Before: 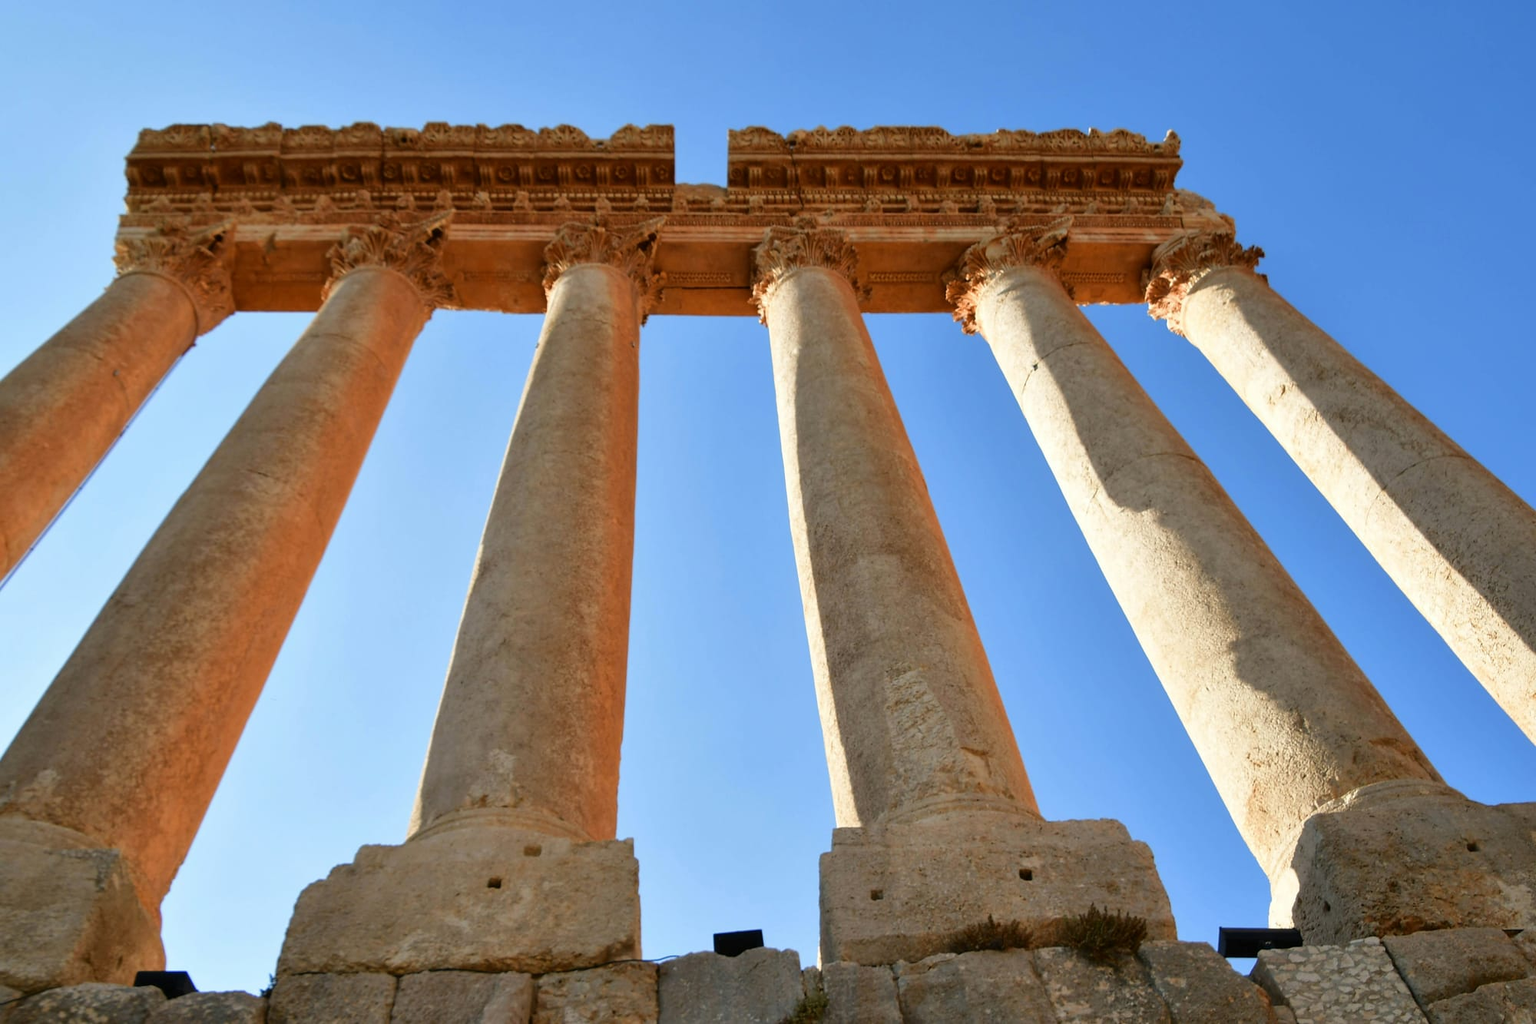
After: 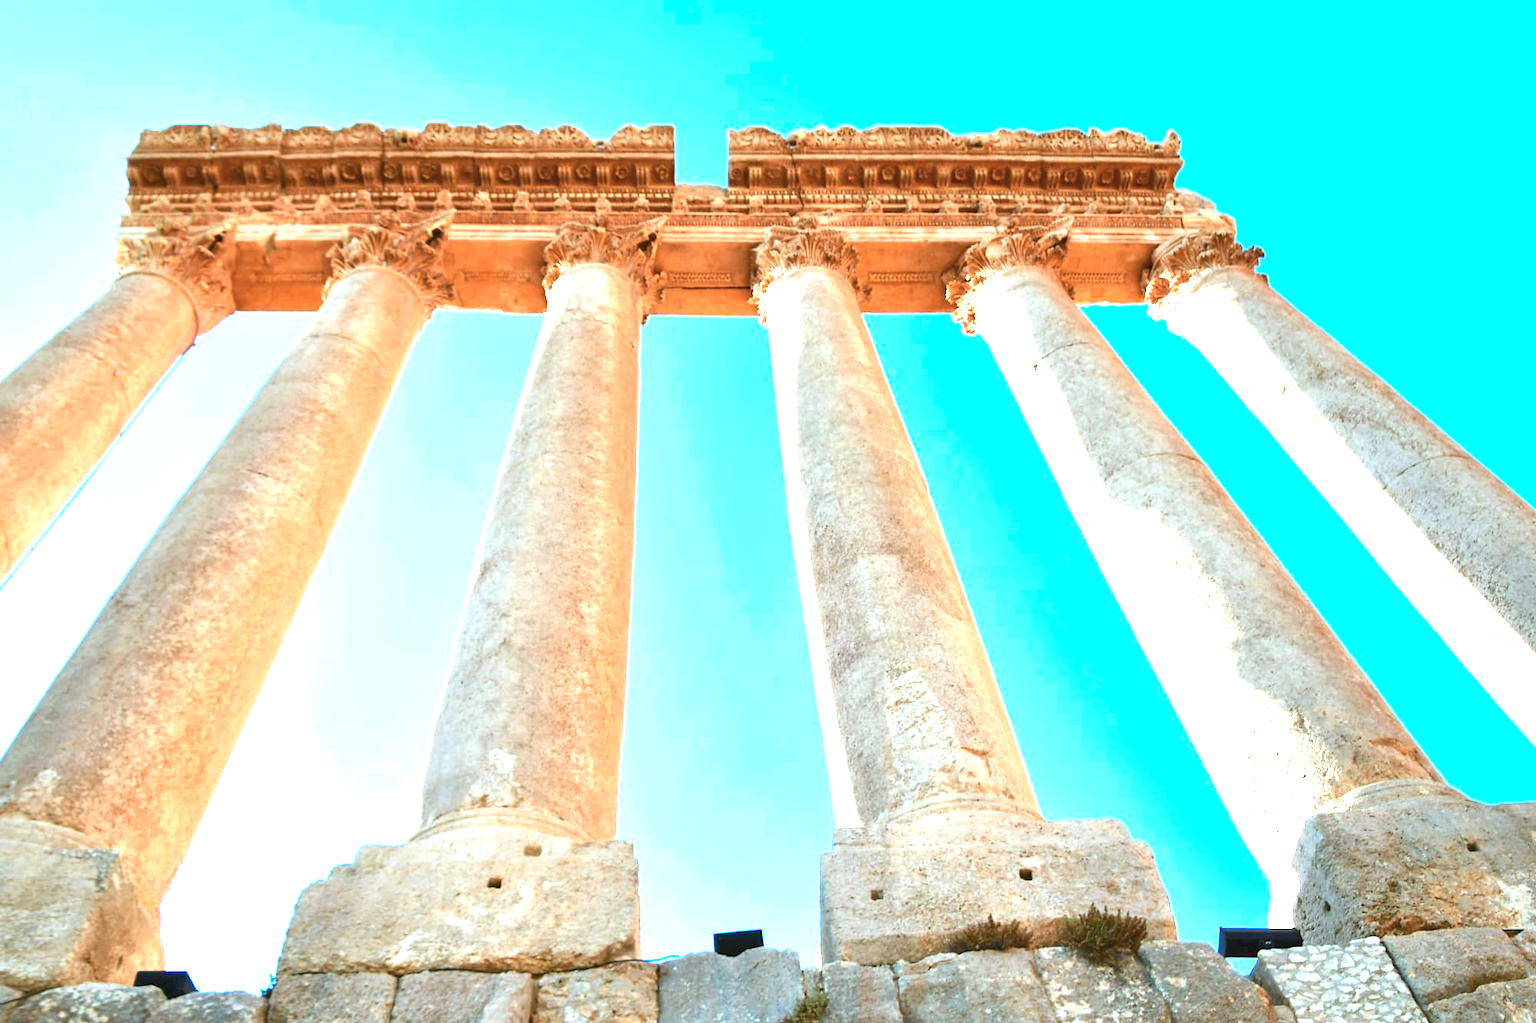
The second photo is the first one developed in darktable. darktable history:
exposure: black level correction 0, exposure 2.362 EV, compensate highlight preservation false
color correction: highlights a* -10.65, highlights b* -19.51
